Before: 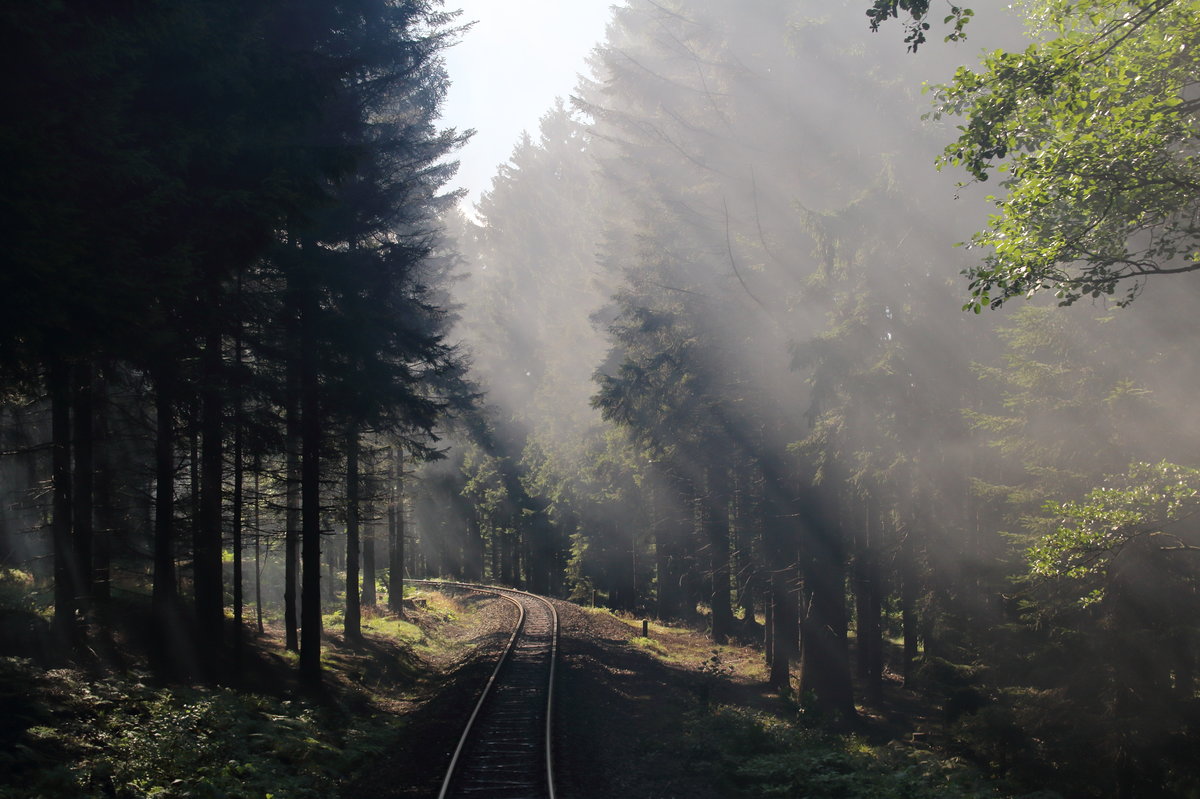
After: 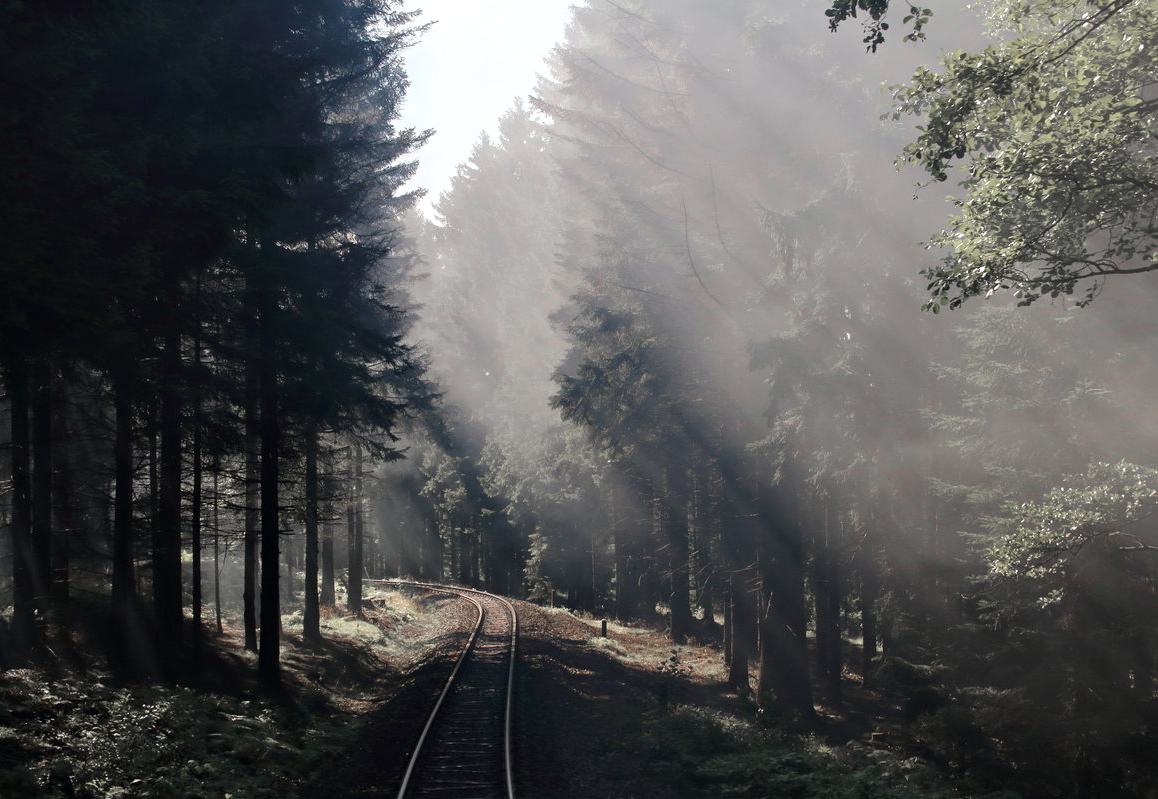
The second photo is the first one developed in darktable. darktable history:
color zones: curves: ch1 [(0, 0.708) (0.088, 0.648) (0.245, 0.187) (0.429, 0.326) (0.571, 0.498) (0.714, 0.5) (0.857, 0.5) (1, 0.708)]
crop and rotate: left 3.433%
contrast equalizer: y [[0.6 ×6], [0.55 ×6], [0 ×6], [0 ×6], [0 ×6]], mix 0.313
